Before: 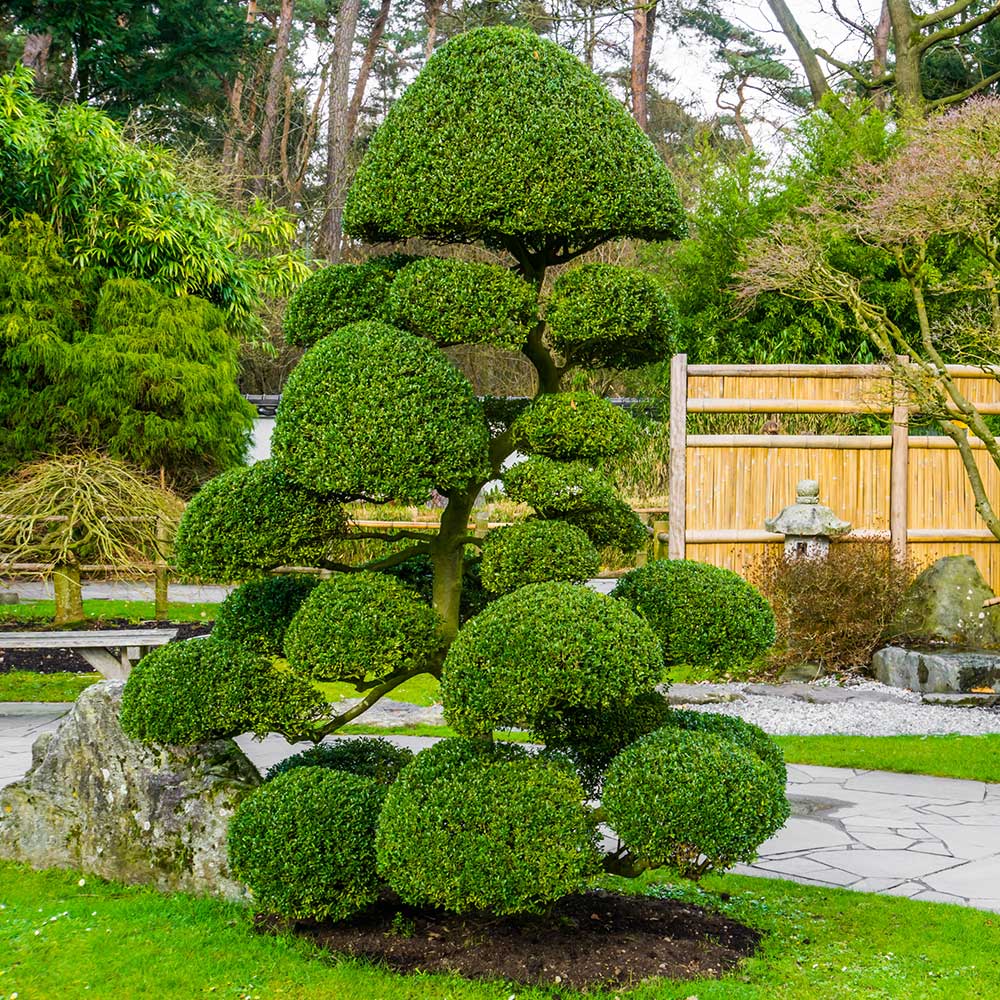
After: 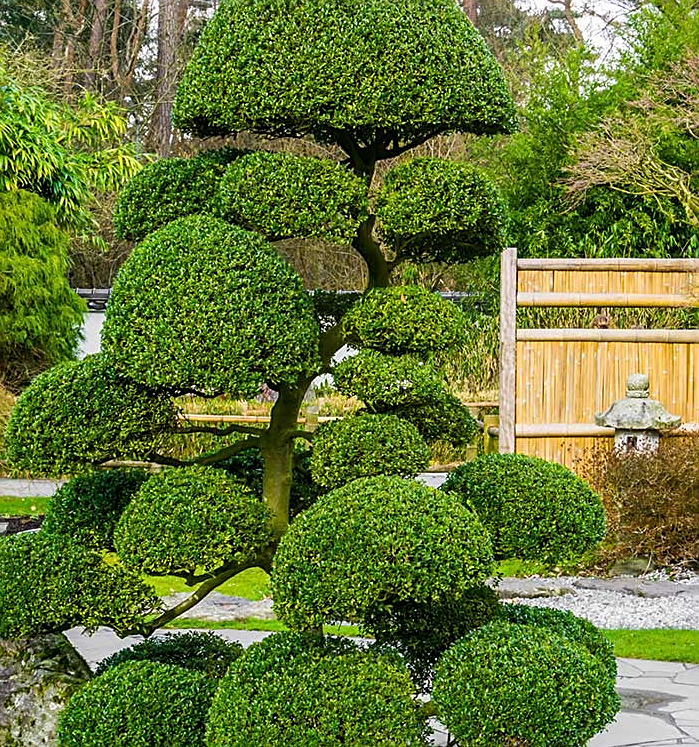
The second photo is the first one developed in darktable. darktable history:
sharpen: on, module defaults
crop and rotate: left 17.046%, top 10.659%, right 12.989%, bottom 14.553%
